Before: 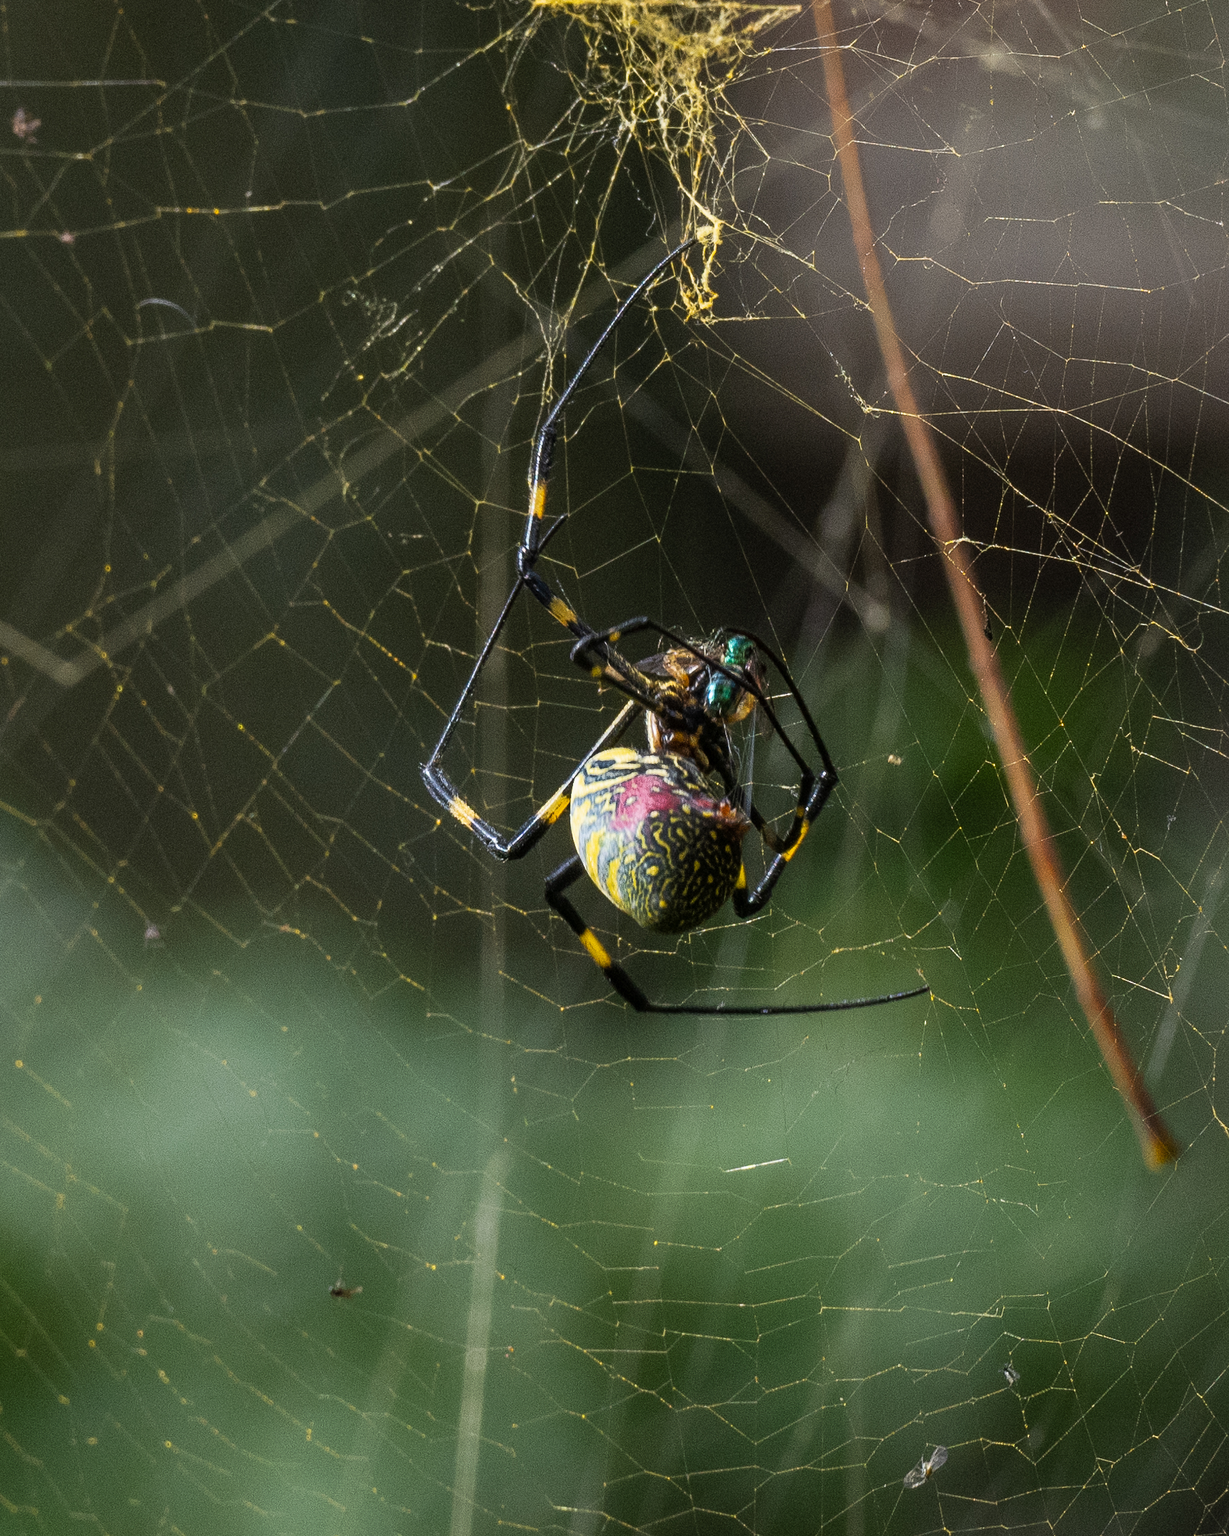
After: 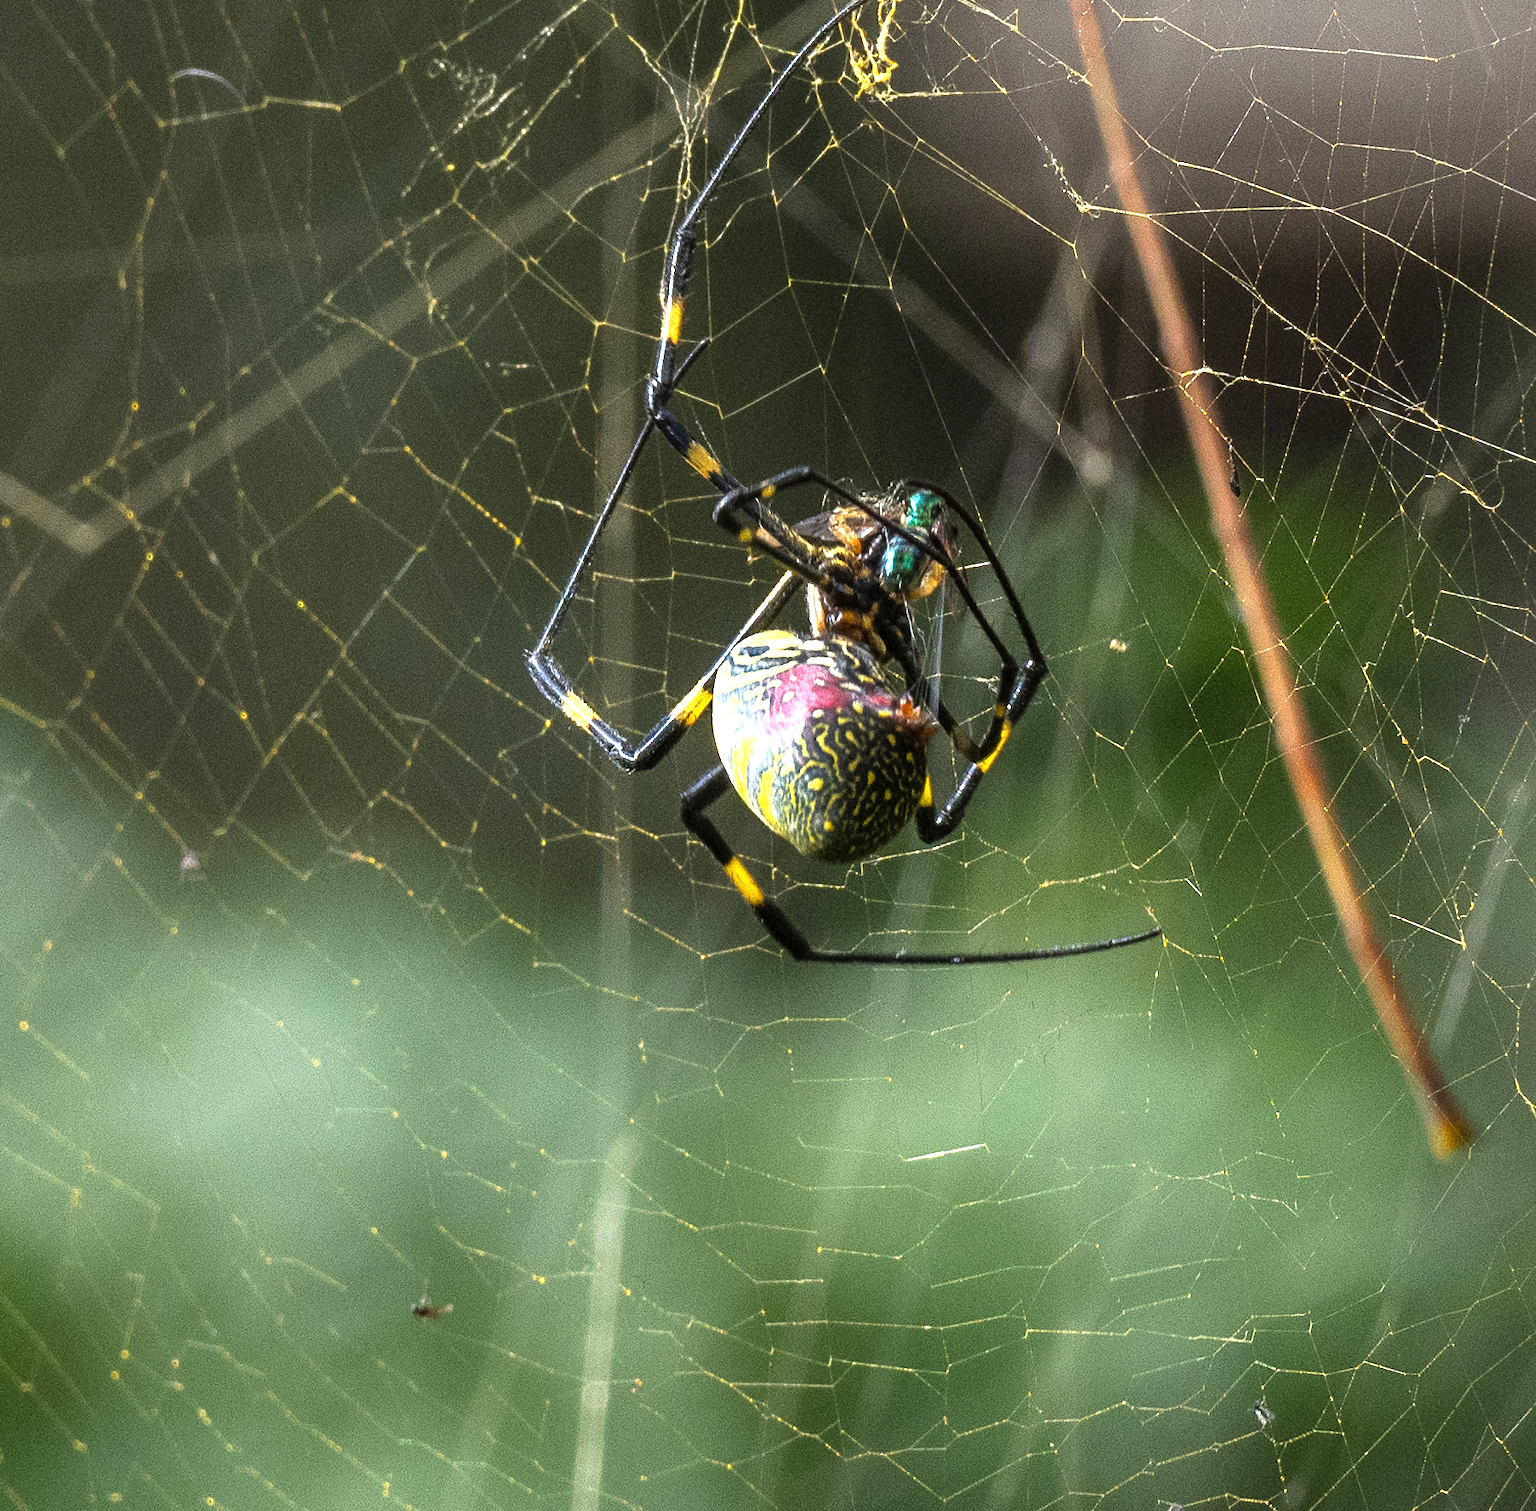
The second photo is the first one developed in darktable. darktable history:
shadows and highlights: shadows 13.3, white point adjustment 1.22, highlights -0.332, soften with gaussian
crop and rotate: top 15.928%, bottom 5.344%
exposure: black level correction 0, exposure 0.948 EV, compensate highlight preservation false
